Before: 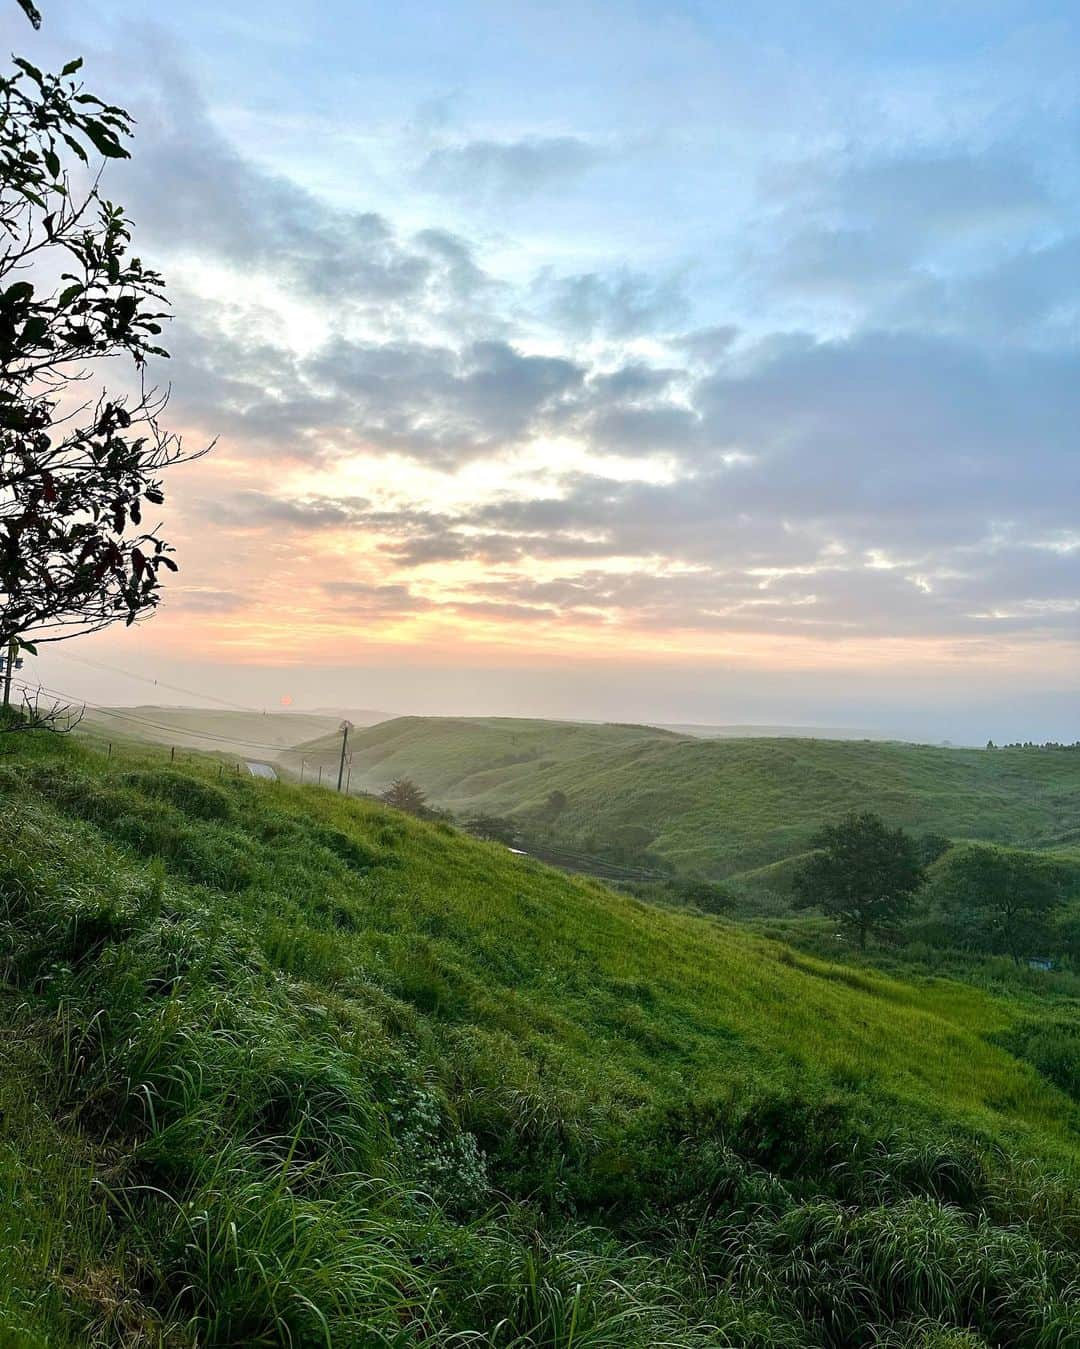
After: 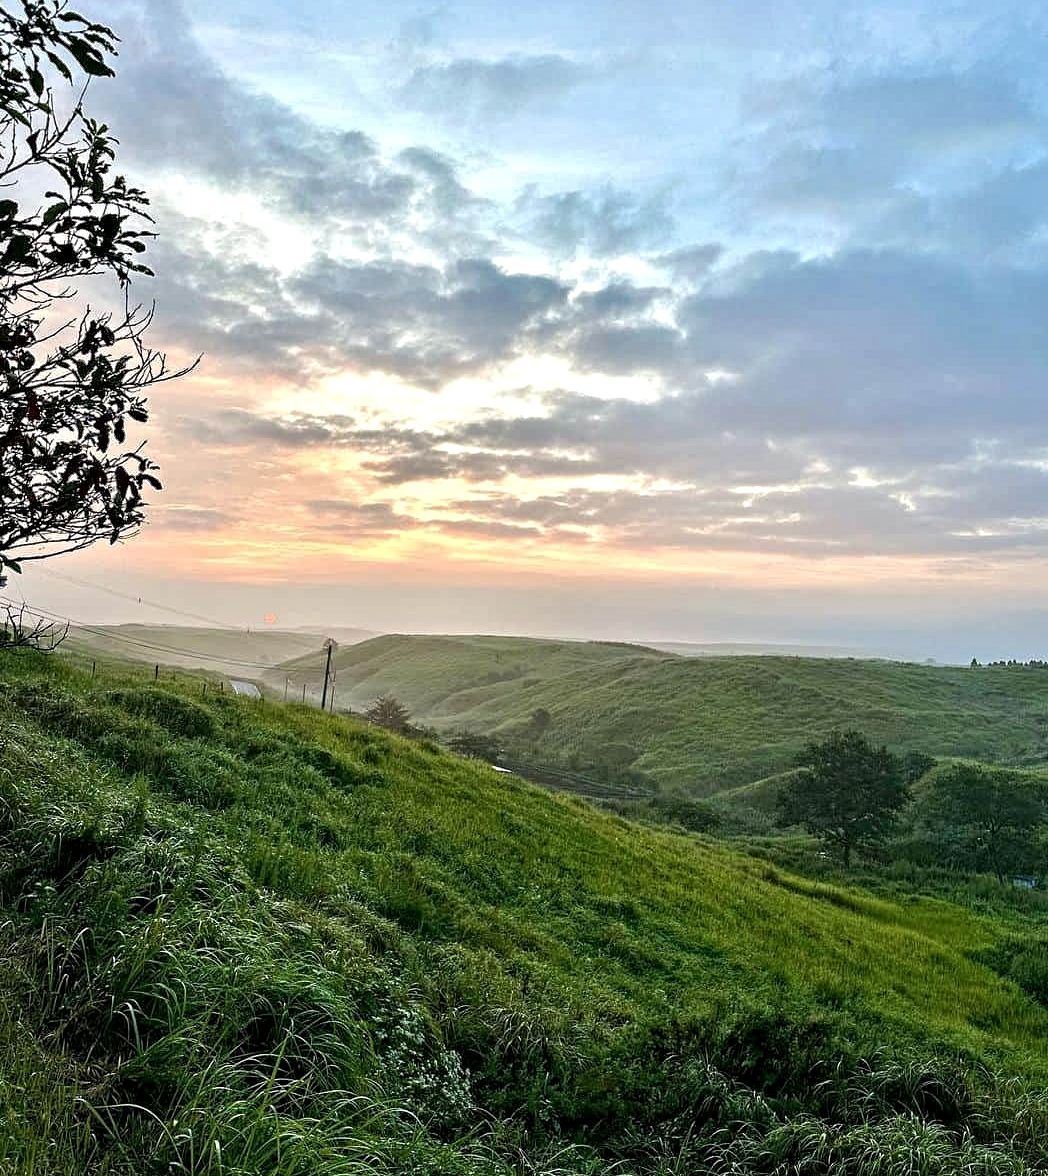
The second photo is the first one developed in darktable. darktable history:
crop: left 1.507%, top 6.147%, right 1.379%, bottom 6.637%
contrast equalizer: octaves 7, y [[0.506, 0.531, 0.562, 0.606, 0.638, 0.669], [0.5 ×6], [0.5 ×6], [0 ×6], [0 ×6]]
